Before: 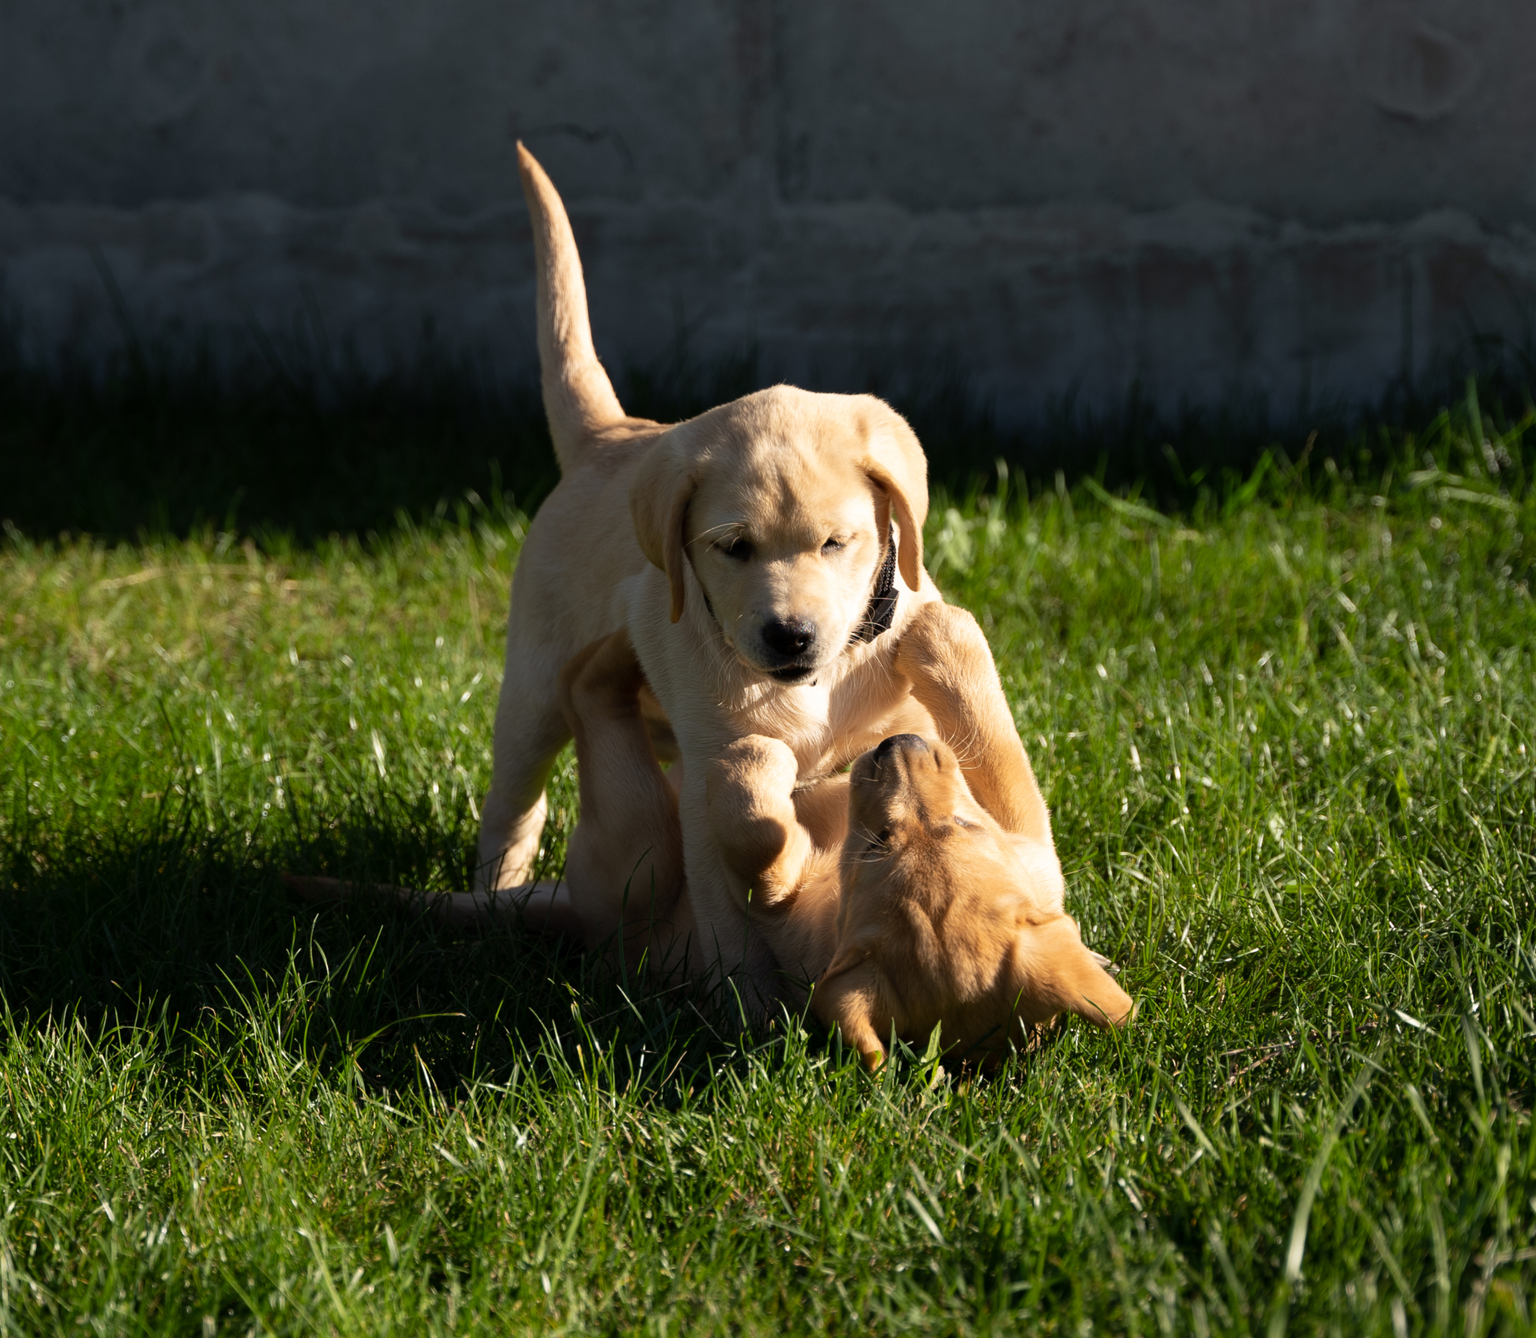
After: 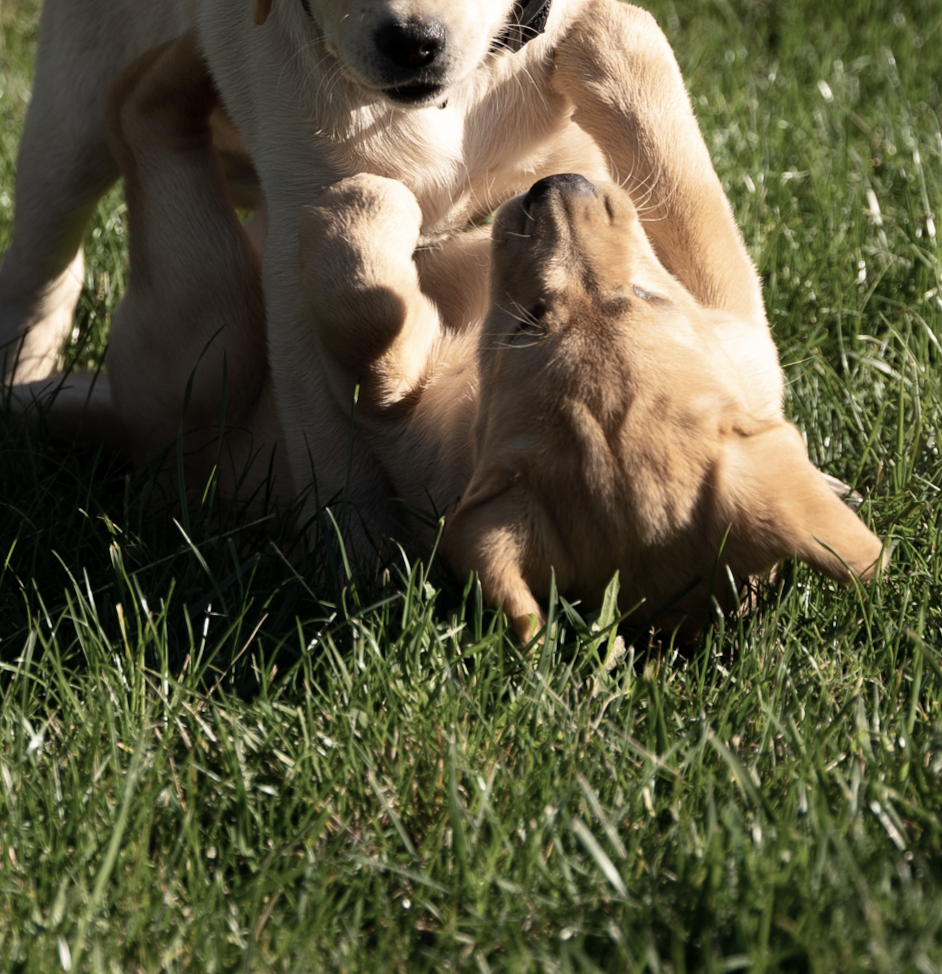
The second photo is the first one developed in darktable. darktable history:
rotate and perspective: rotation 0.215°, lens shift (vertical) -0.139, crop left 0.069, crop right 0.939, crop top 0.002, crop bottom 0.996
contrast brightness saturation: contrast 0.1, saturation -0.36
crop: left 29.672%, top 41.786%, right 20.851%, bottom 3.487%
